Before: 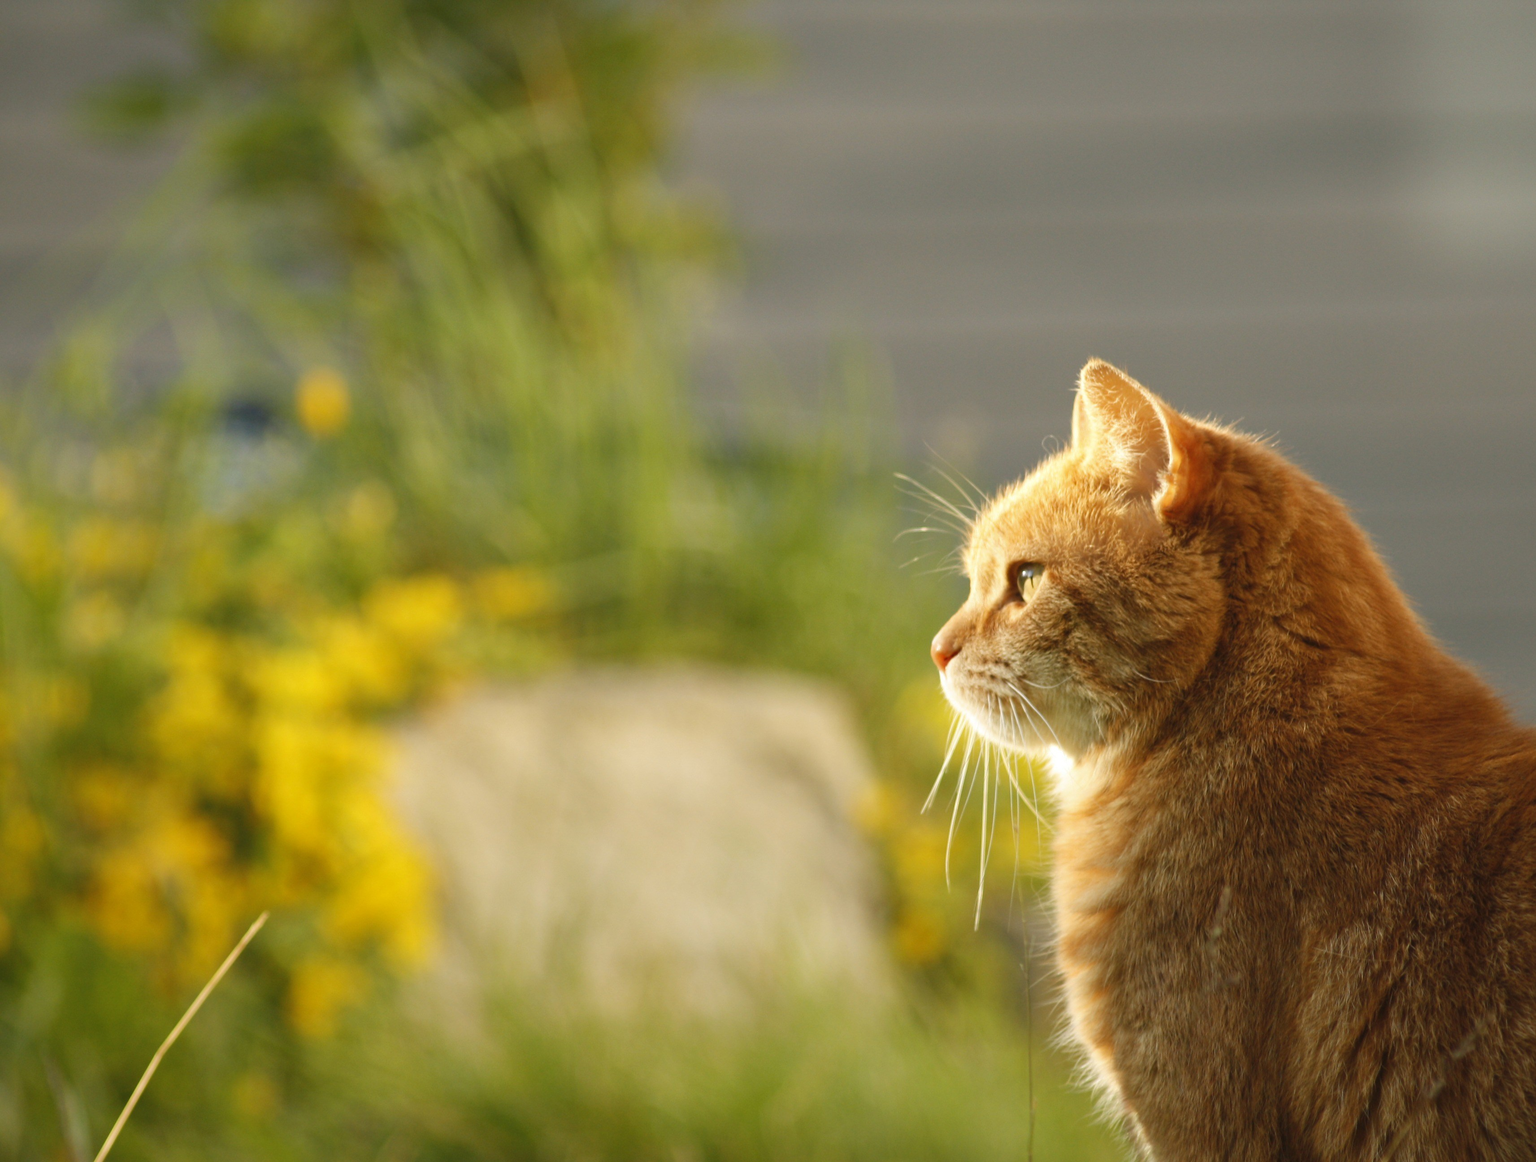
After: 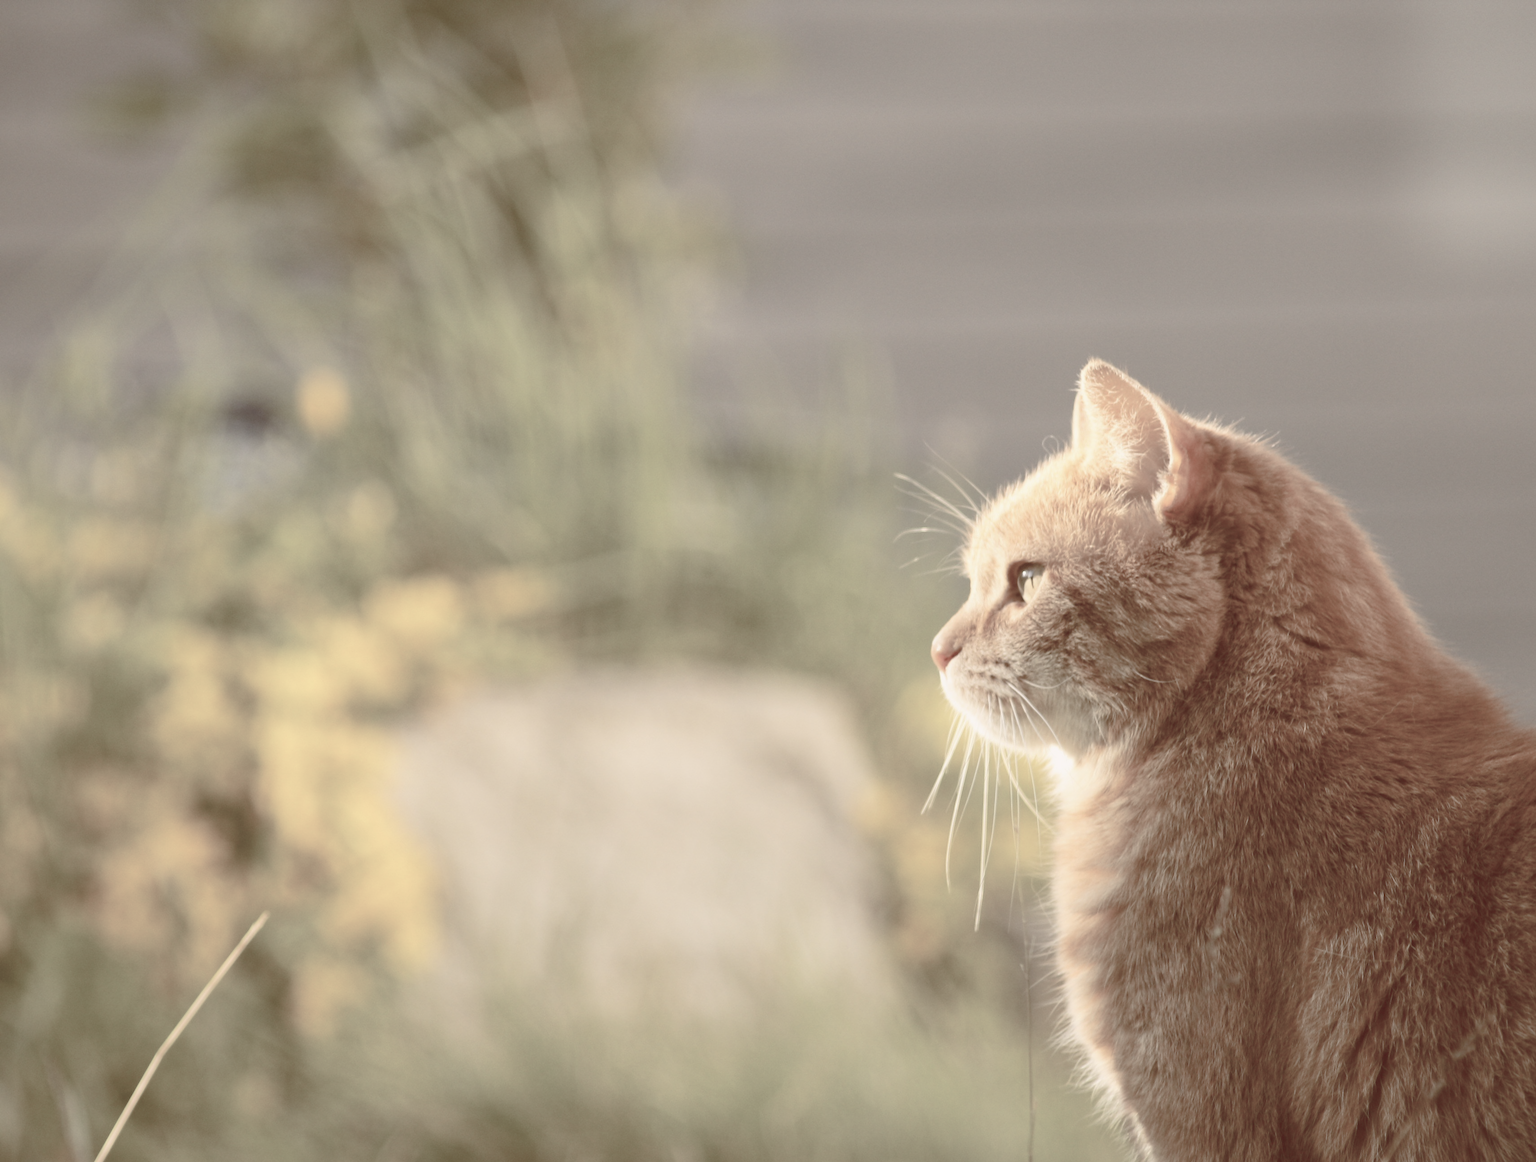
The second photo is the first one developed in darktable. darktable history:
contrast brightness saturation: contrast 0.14, brightness 0.21
color balance rgb: shadows lift › luminance 1%, shadows lift › chroma 0.2%, shadows lift › hue 20°, power › luminance 1%, power › chroma 0.4%, power › hue 34°, highlights gain › luminance 0.8%, highlights gain › chroma 0.4%, highlights gain › hue 44°, global offset › chroma 0.4%, global offset › hue 34°, white fulcrum 0.08 EV, linear chroma grading › shadows -7%, linear chroma grading › highlights -7%, linear chroma grading › global chroma -10%, linear chroma grading › mid-tones -8%, perceptual saturation grading › global saturation -28%, perceptual saturation grading › highlights -20%, perceptual saturation grading › mid-tones -24%, perceptual saturation grading › shadows -24%, perceptual brilliance grading › global brilliance -1%, perceptual brilliance grading › highlights -1%, perceptual brilliance grading › mid-tones -1%, perceptual brilliance grading › shadows -1%, global vibrance -17%, contrast -6%
